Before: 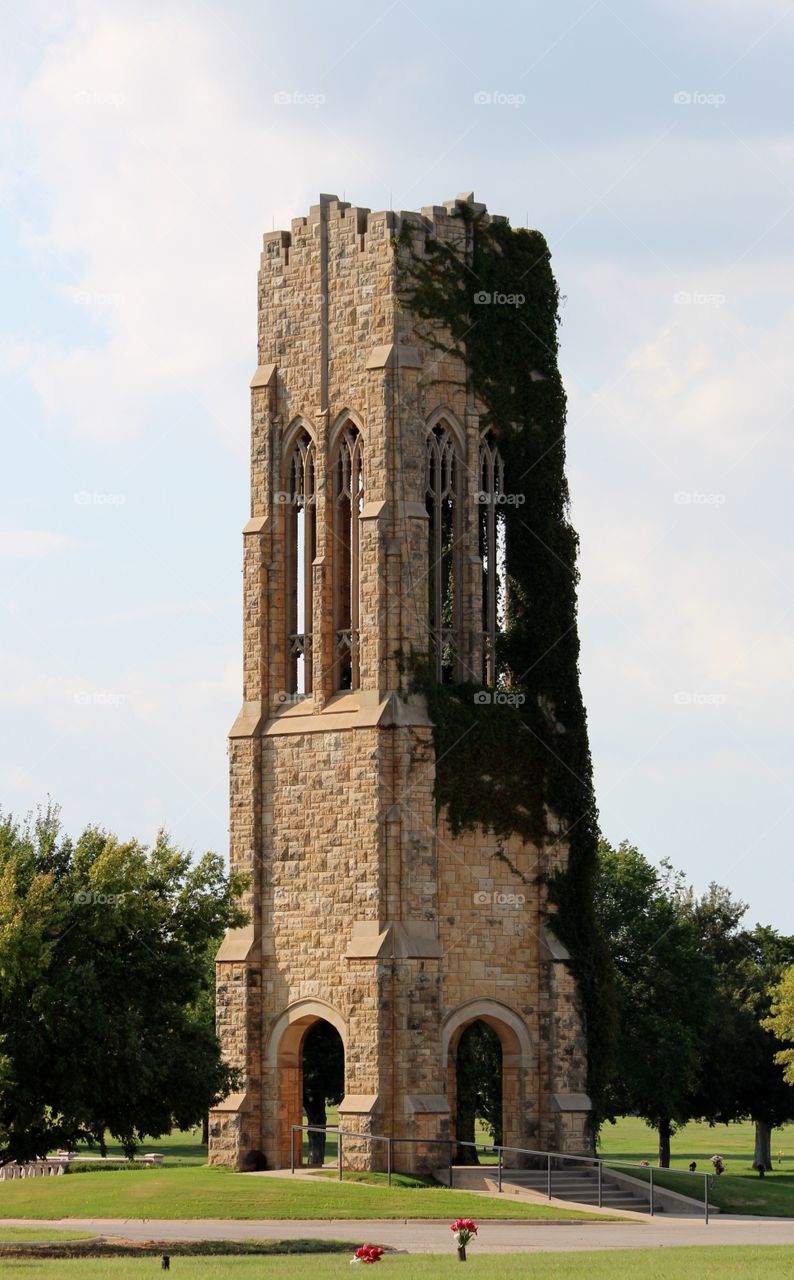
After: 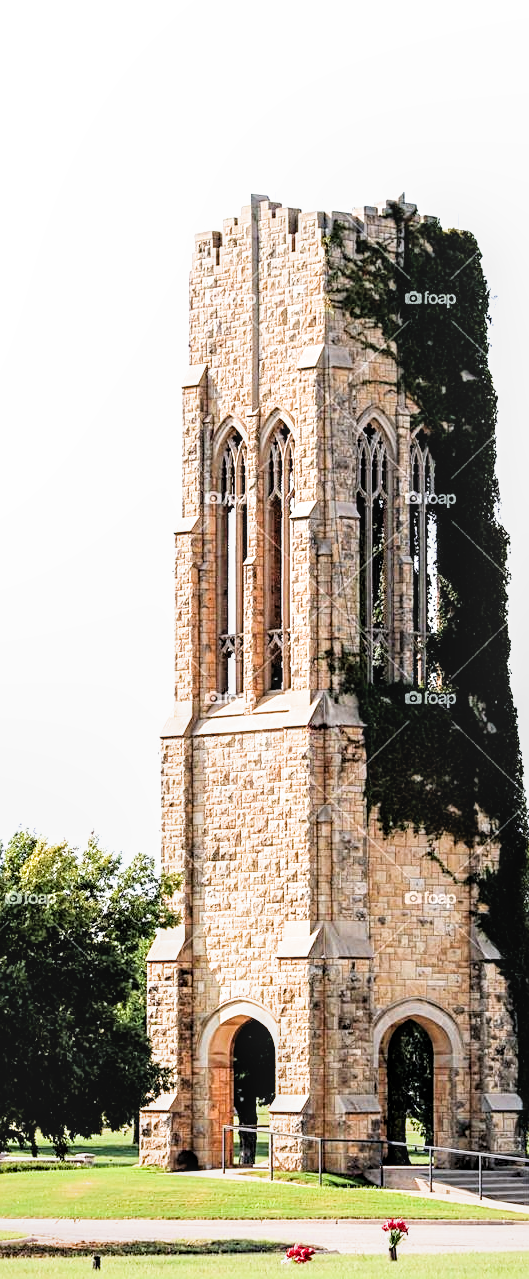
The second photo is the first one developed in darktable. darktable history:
color calibration: illuminant as shot in camera, x 0.358, y 0.373, temperature 4628.91 K
crop and rotate: left 8.786%, right 24.548%
filmic rgb: black relative exposure -5 EV, white relative exposure 3.5 EV, hardness 3.19, contrast 1.2, highlights saturation mix -30%
exposure: black level correction 0.001, exposure 1.822 EV, compensate exposure bias true, compensate highlight preservation false
sharpen: on, module defaults
local contrast: on, module defaults
